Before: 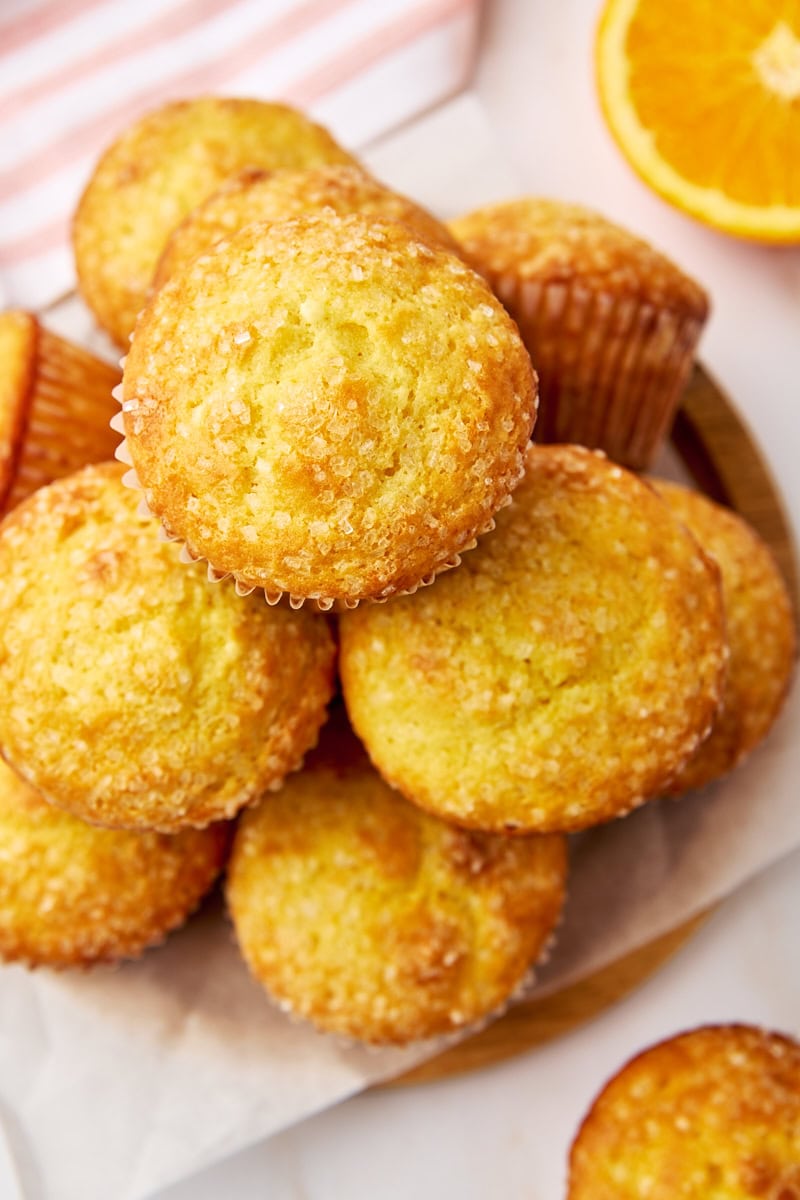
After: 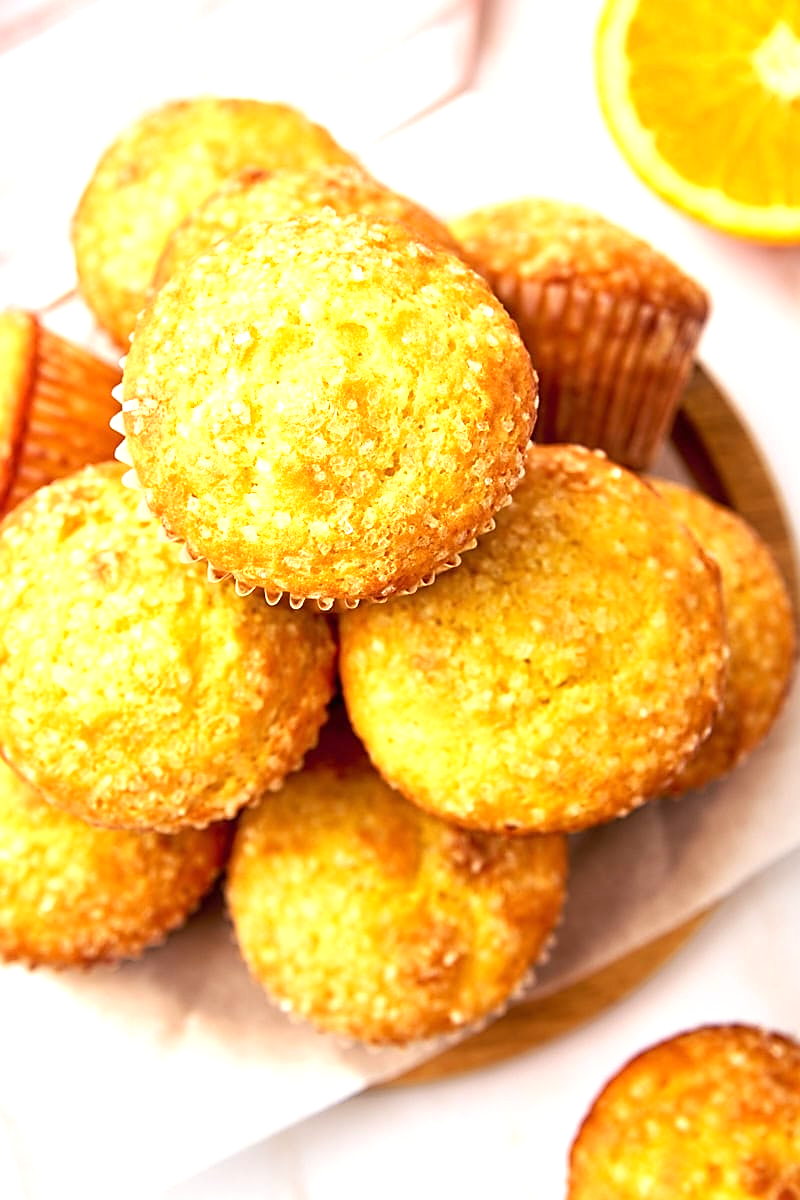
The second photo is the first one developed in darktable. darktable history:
exposure: exposure 0.768 EV, compensate exposure bias true, compensate highlight preservation false
sharpen: amount 0.495
